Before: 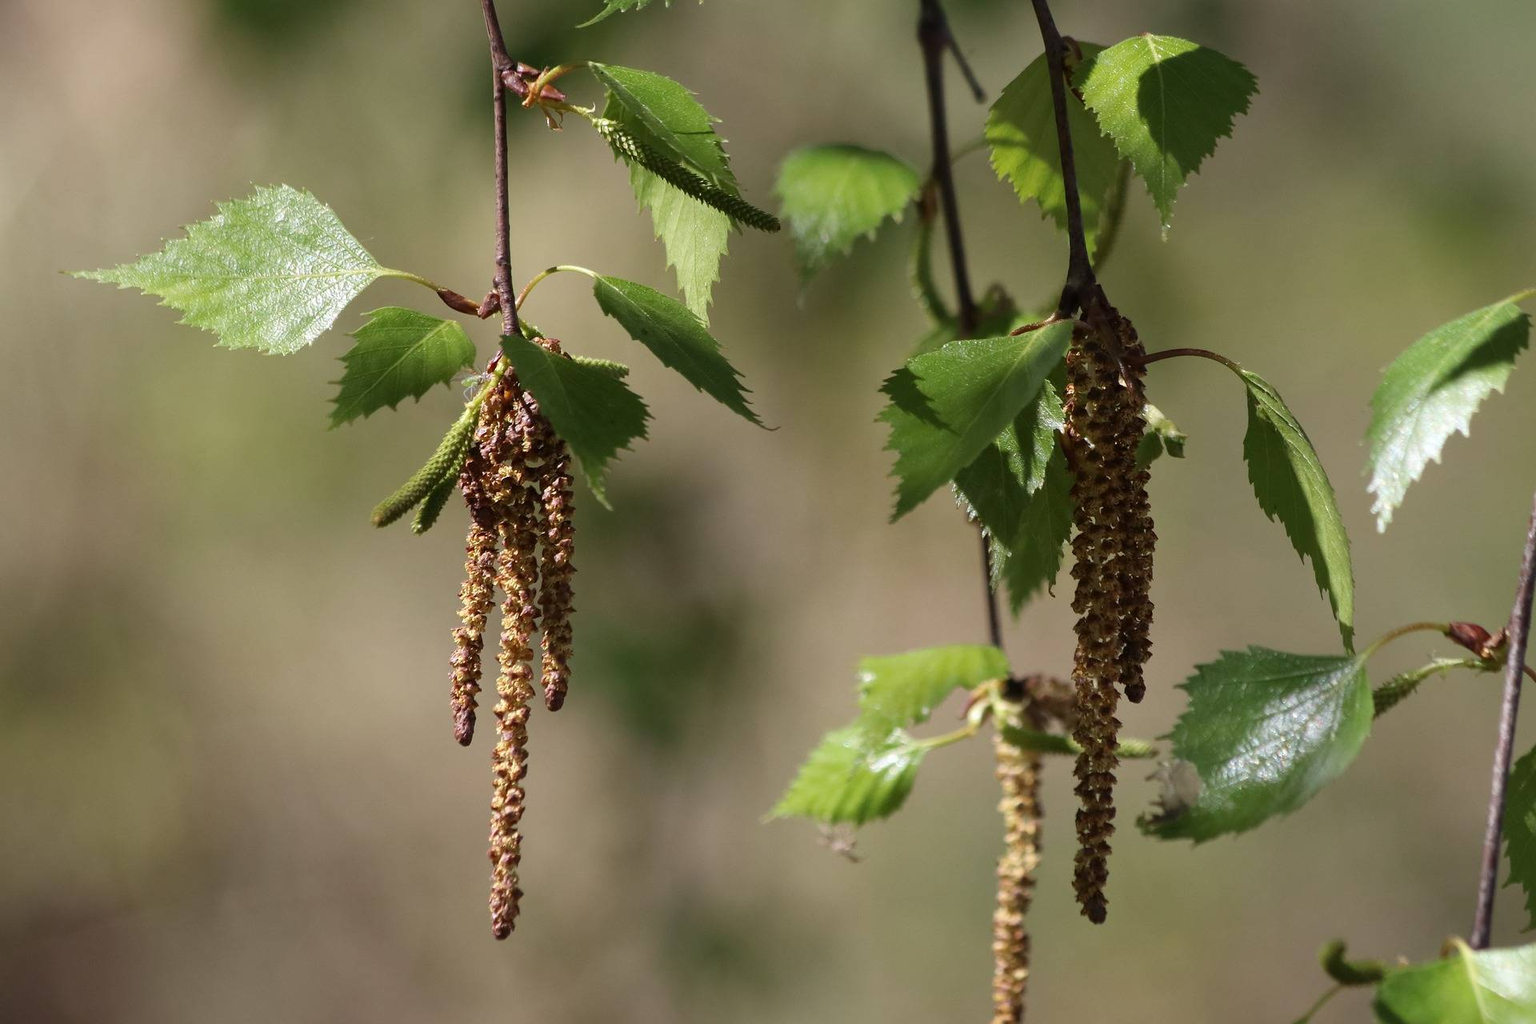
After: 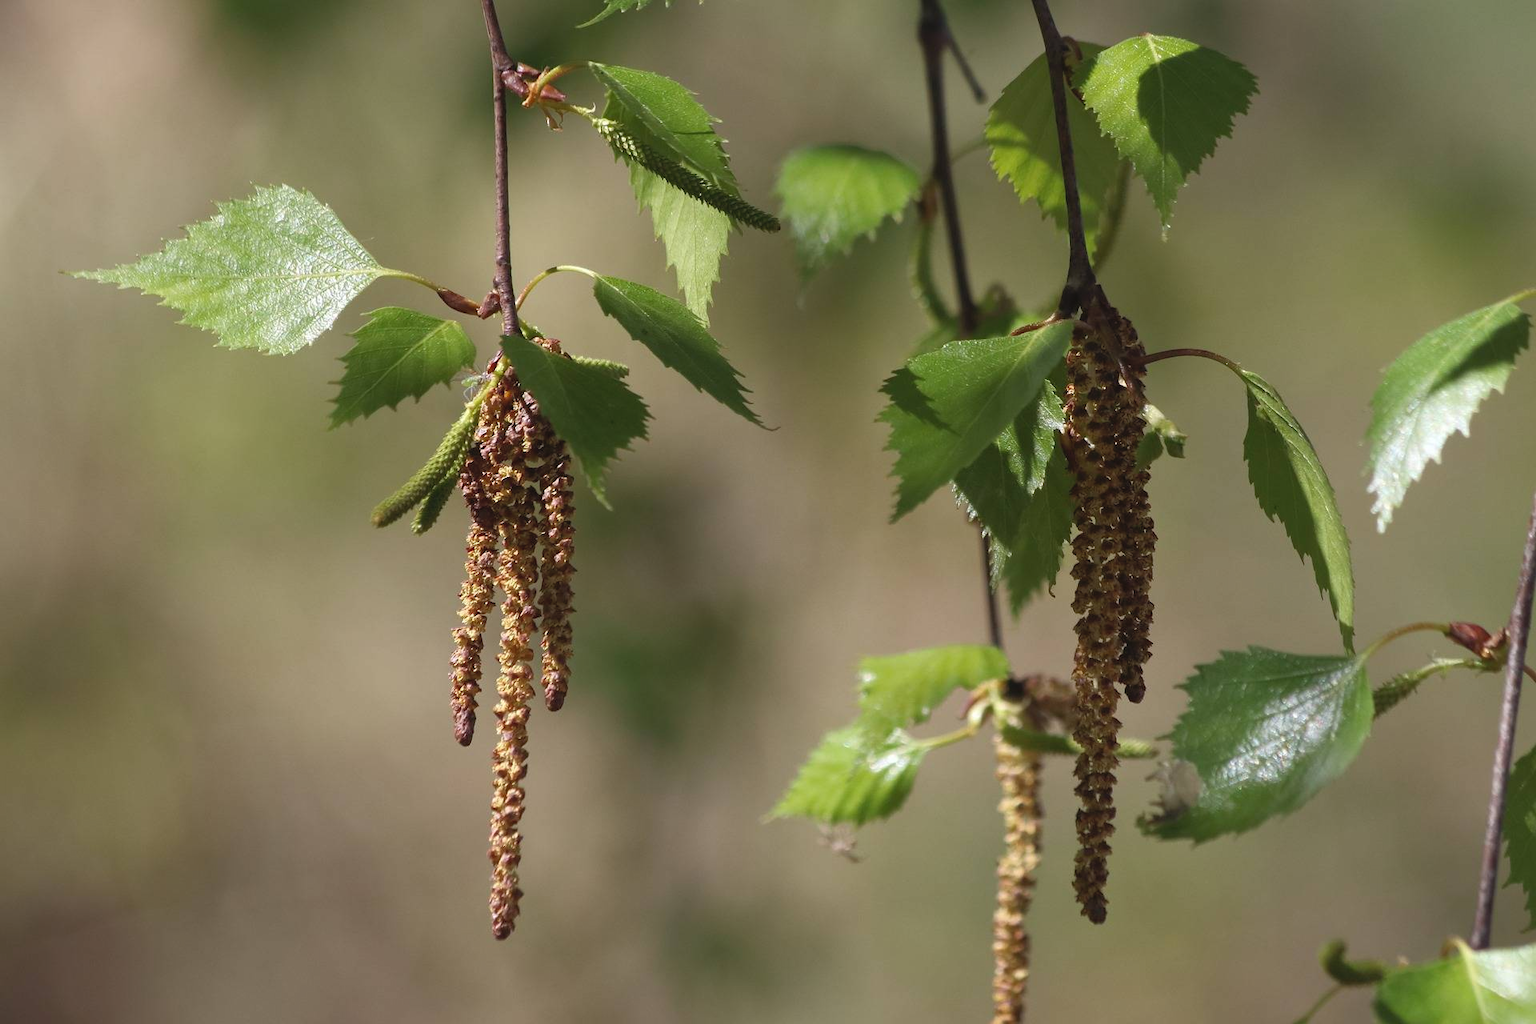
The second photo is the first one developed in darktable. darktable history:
tone curve: curves: ch0 [(0, 0.042) (0.129, 0.18) (0.501, 0.497) (1, 1)], color space Lab, independent channels, preserve colors none
exposure: compensate highlight preservation false
